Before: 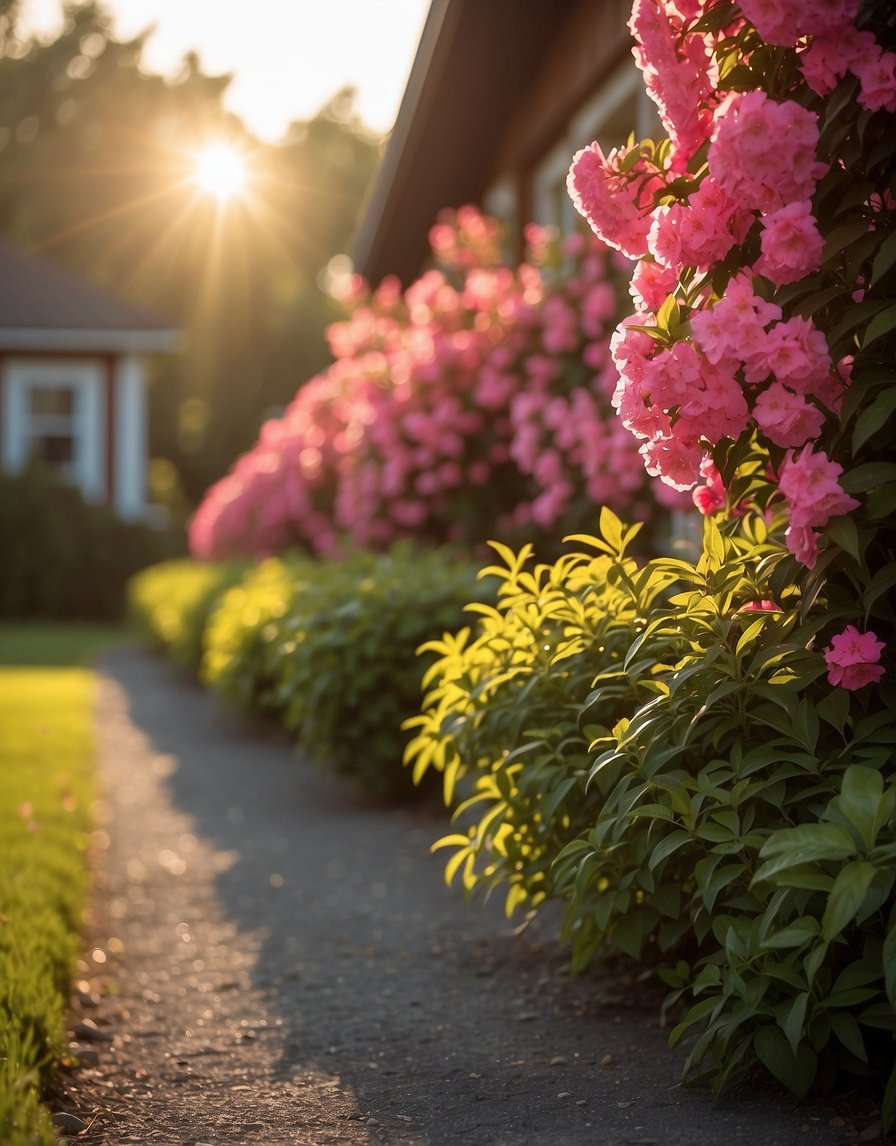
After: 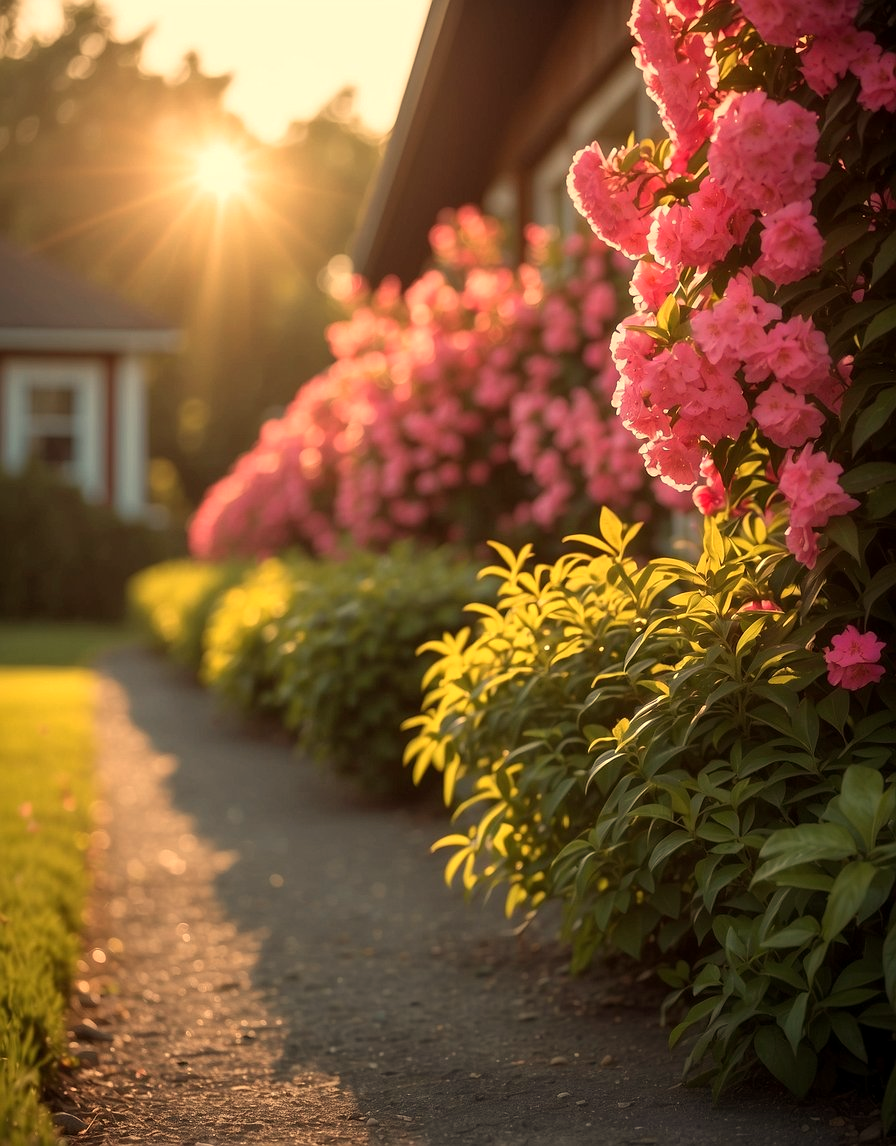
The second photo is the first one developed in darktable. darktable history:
exposure: black level correction 0.001, compensate highlight preservation false
white balance: red 1.123, blue 0.83
